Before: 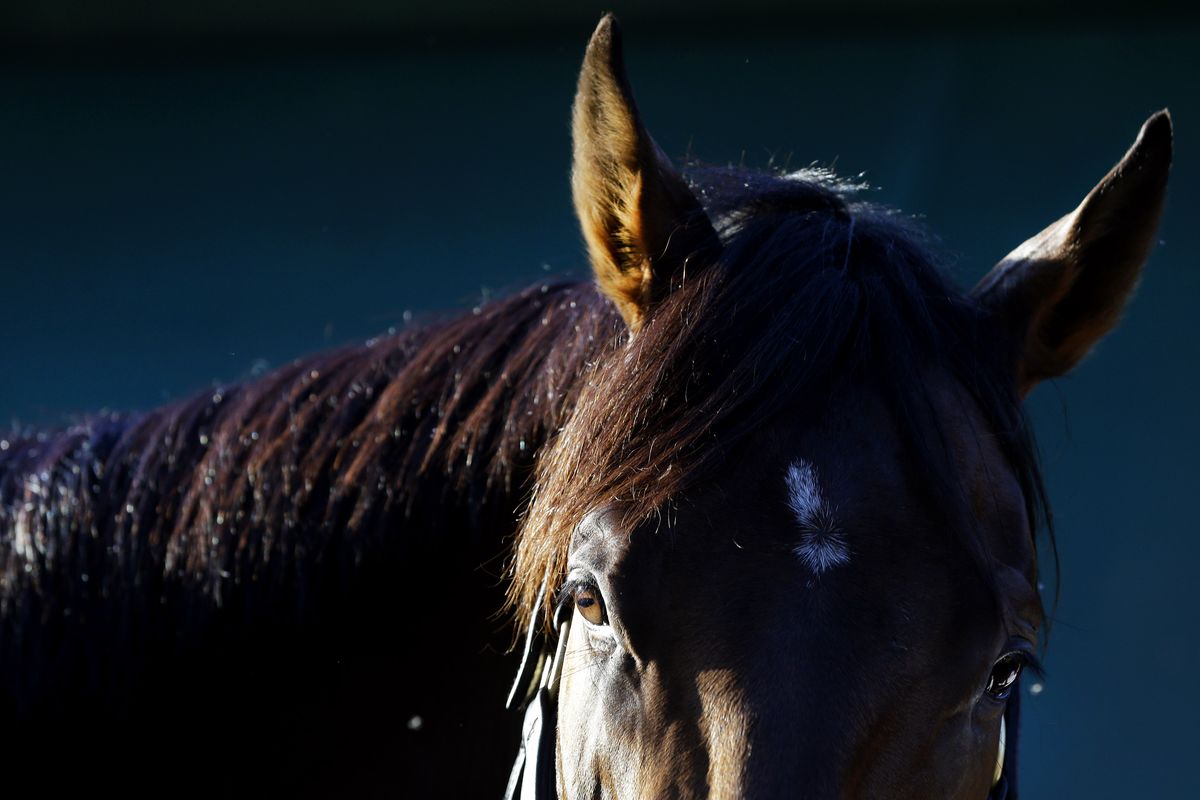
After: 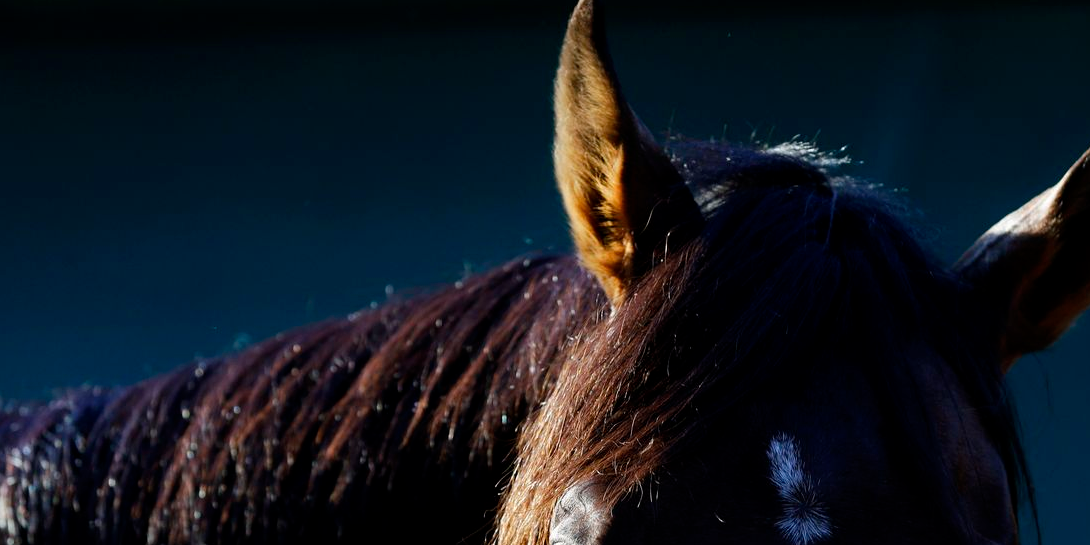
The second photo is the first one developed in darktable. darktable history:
crop: left 1.547%, top 3.362%, right 7.545%, bottom 28.446%
